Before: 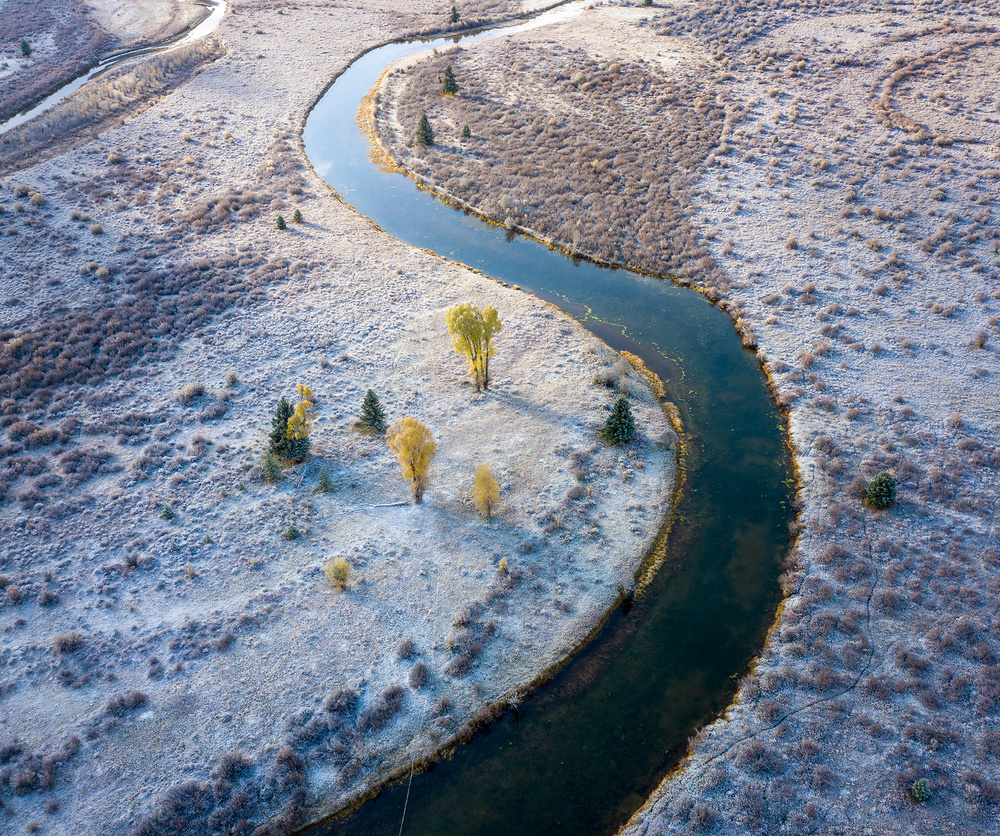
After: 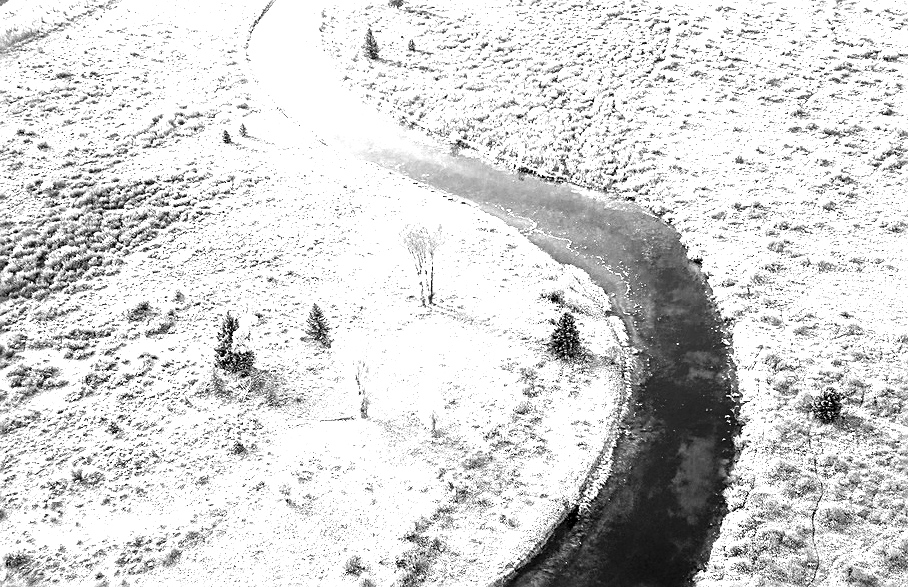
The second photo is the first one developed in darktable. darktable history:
sharpen: on, module defaults
monochrome: on, module defaults
white balance: red 4.26, blue 1.802
rotate and perspective: automatic cropping original format, crop left 0, crop top 0
crop: left 5.596%, top 10.314%, right 3.534%, bottom 19.395%
